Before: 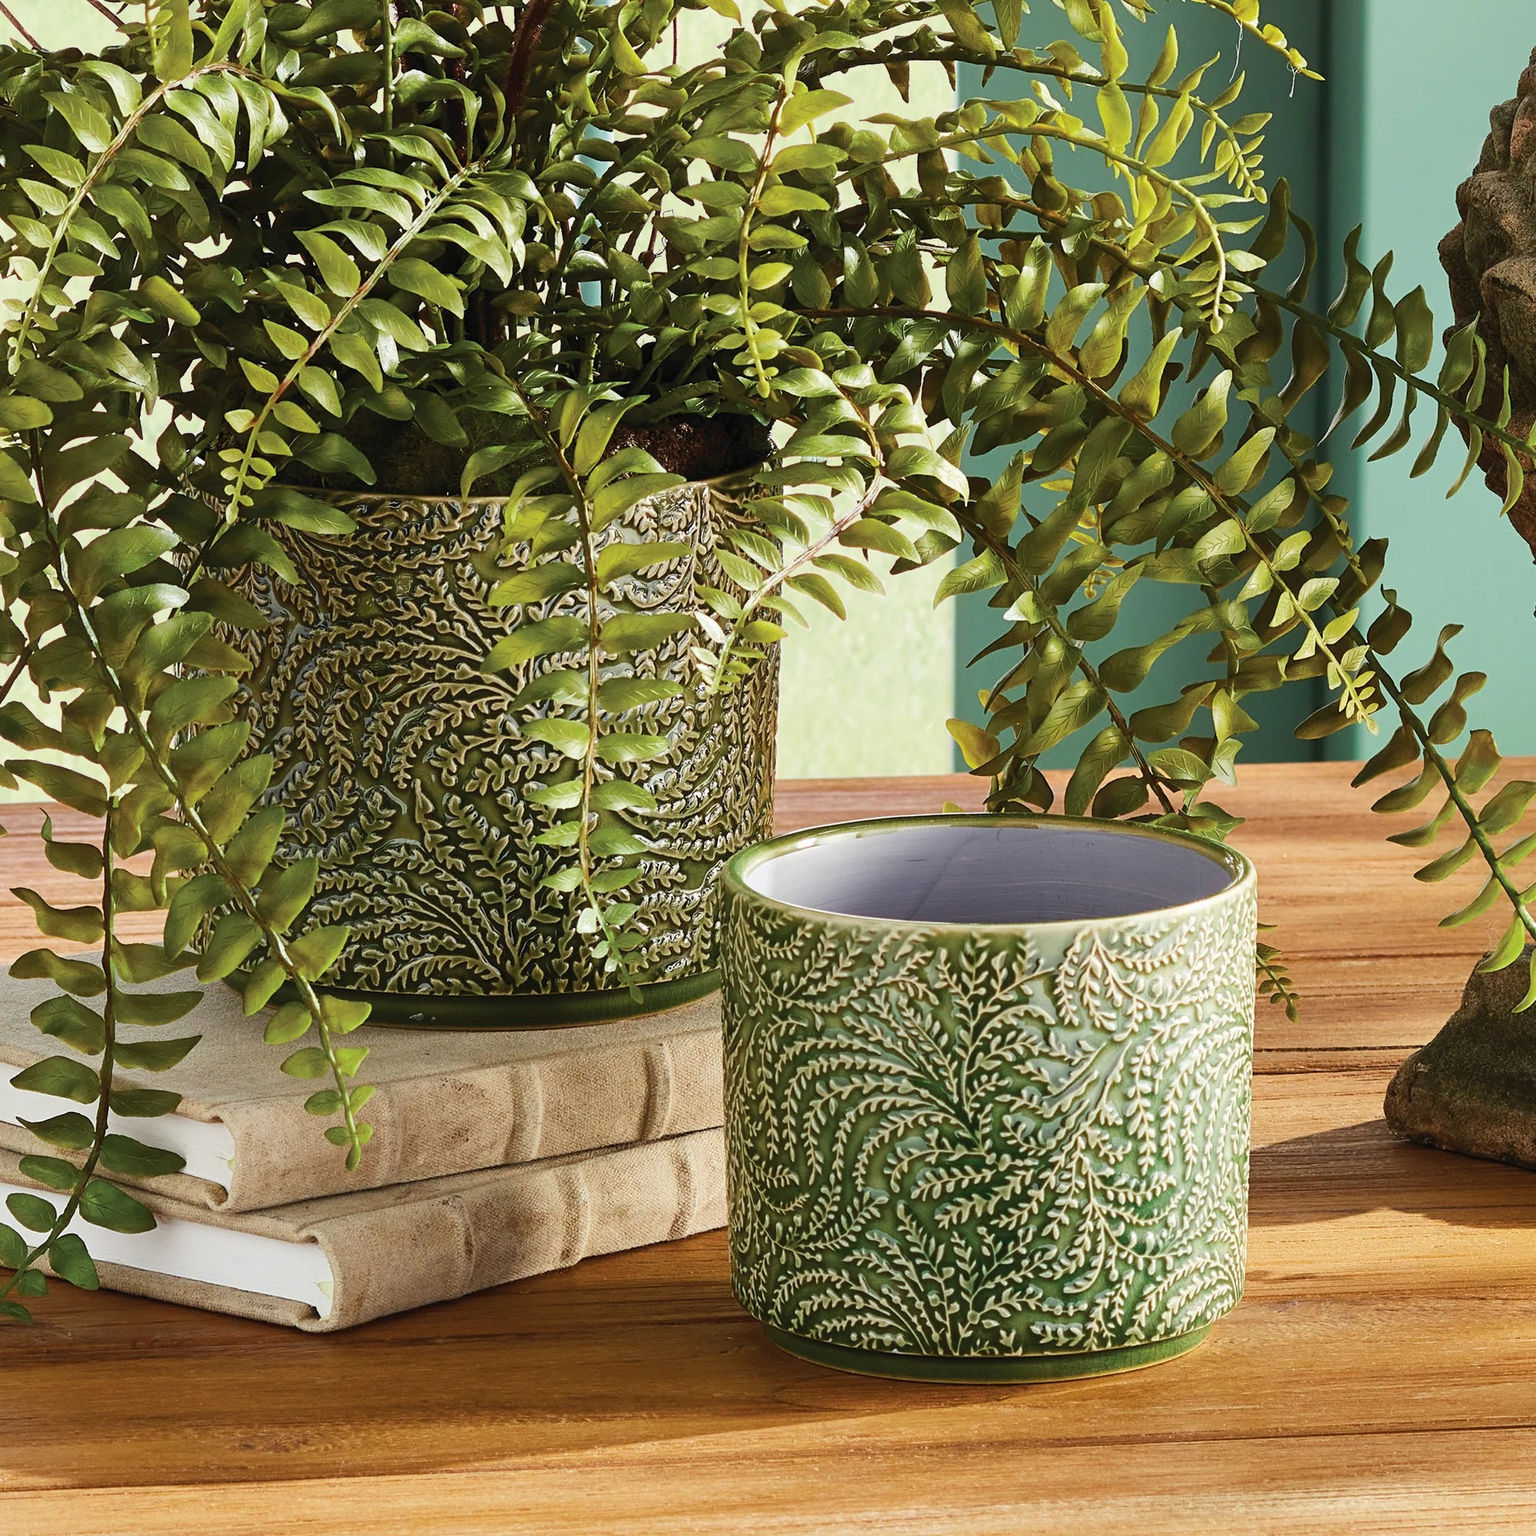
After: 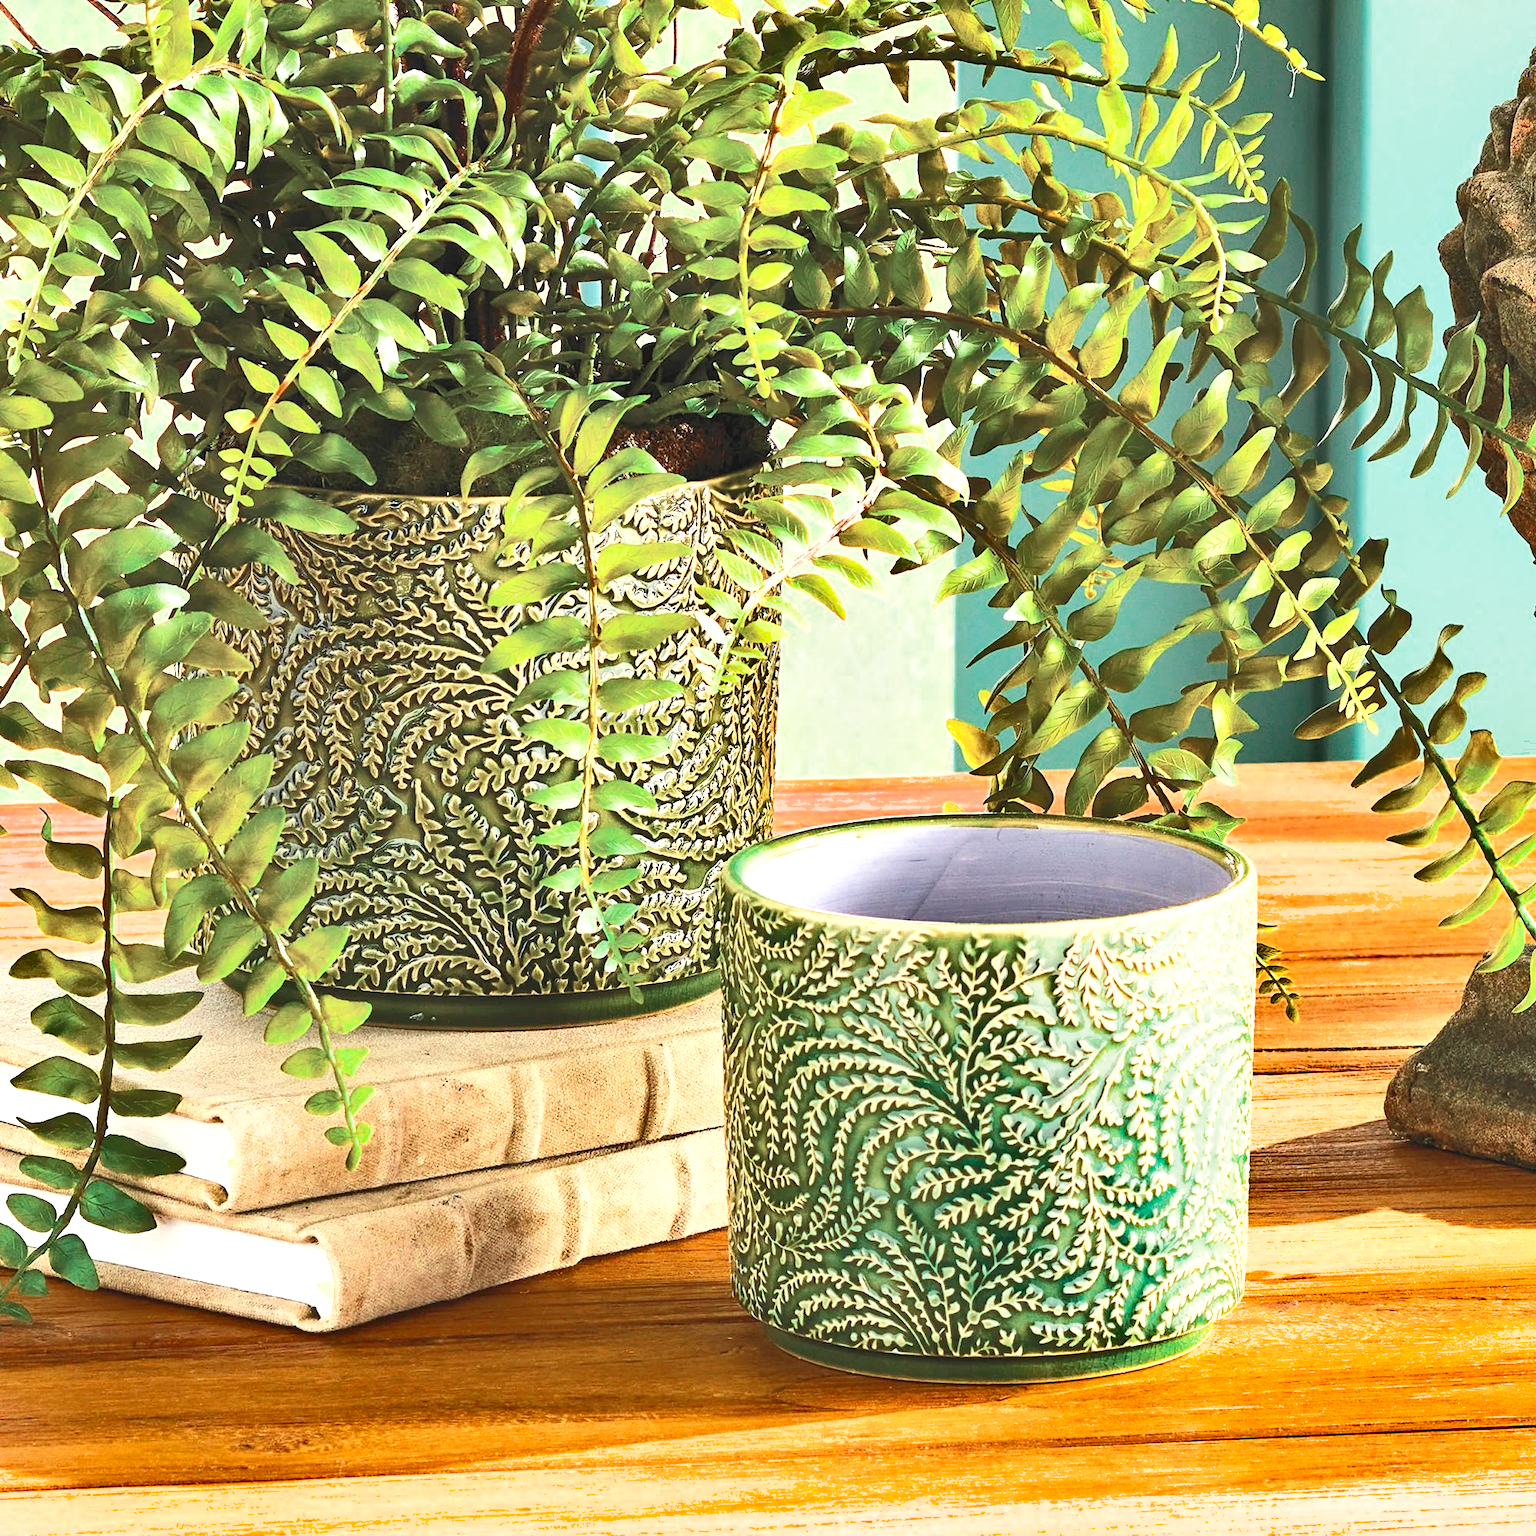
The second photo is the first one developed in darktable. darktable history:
shadows and highlights: shadows 53.13, soften with gaussian
contrast brightness saturation: contrast 0.238, brightness 0.252, saturation 0.391
color zones: curves: ch0 [(0, 0.5) (0.125, 0.4) (0.25, 0.5) (0.375, 0.4) (0.5, 0.4) (0.625, 0.35) (0.75, 0.35) (0.875, 0.5)]; ch1 [(0, 0.35) (0.125, 0.45) (0.25, 0.35) (0.375, 0.35) (0.5, 0.35) (0.625, 0.35) (0.75, 0.45) (0.875, 0.35)]; ch2 [(0, 0.6) (0.125, 0.5) (0.25, 0.5) (0.375, 0.6) (0.5, 0.6) (0.625, 0.5) (0.75, 0.5) (0.875, 0.5)]
exposure: exposure 1.236 EV, compensate highlight preservation false
